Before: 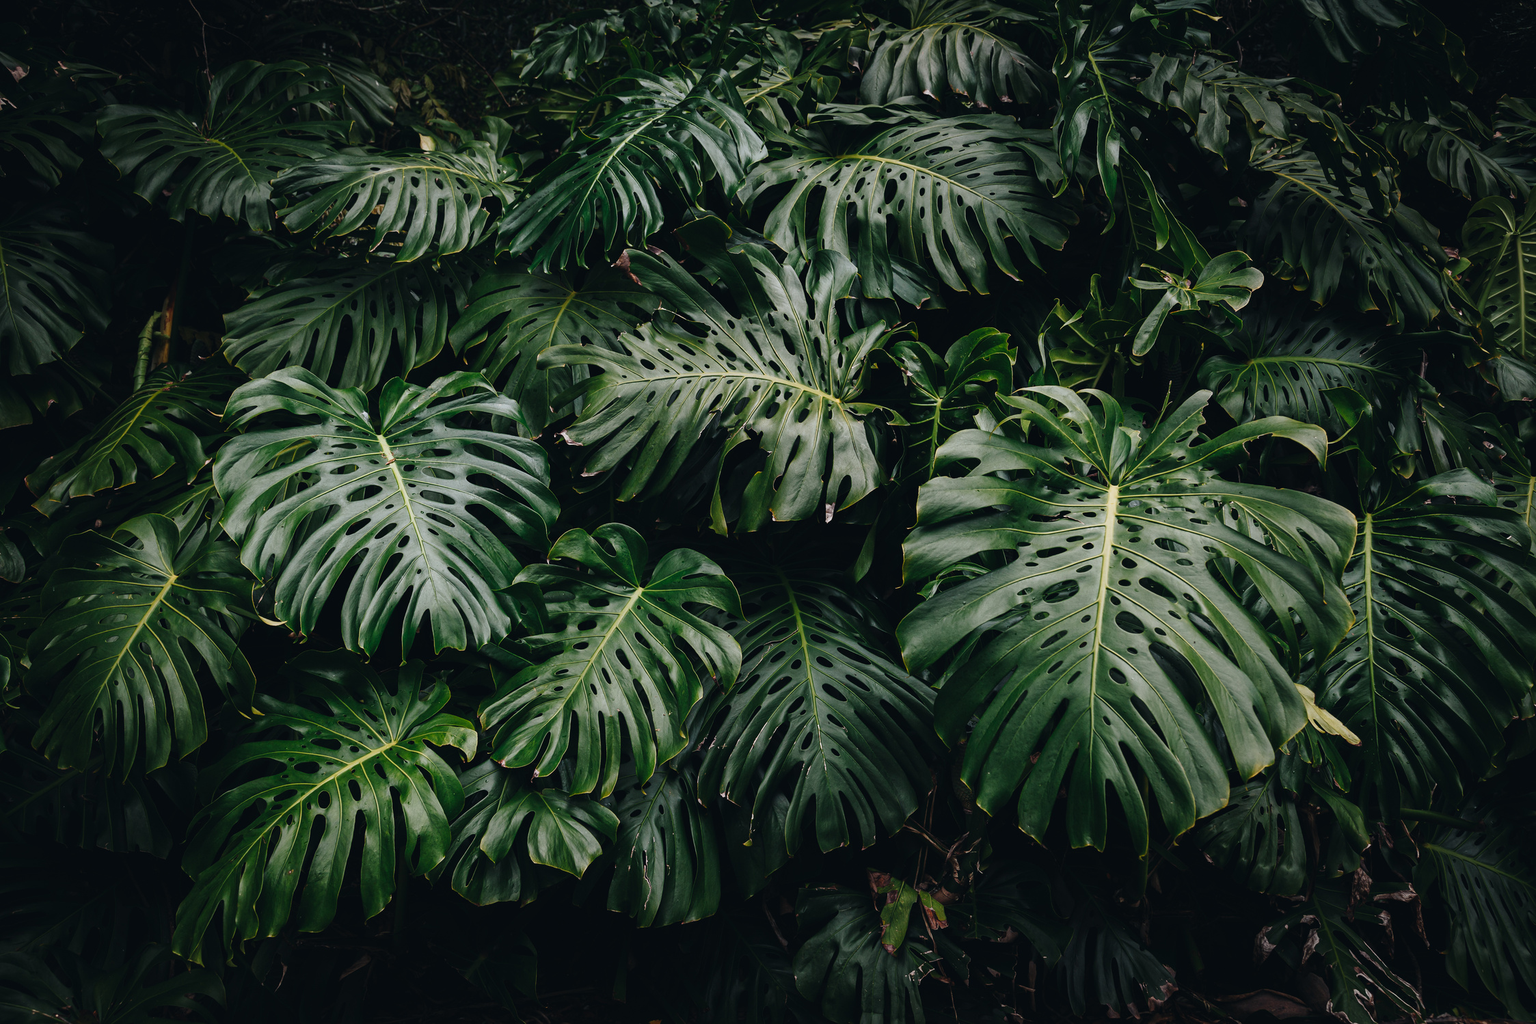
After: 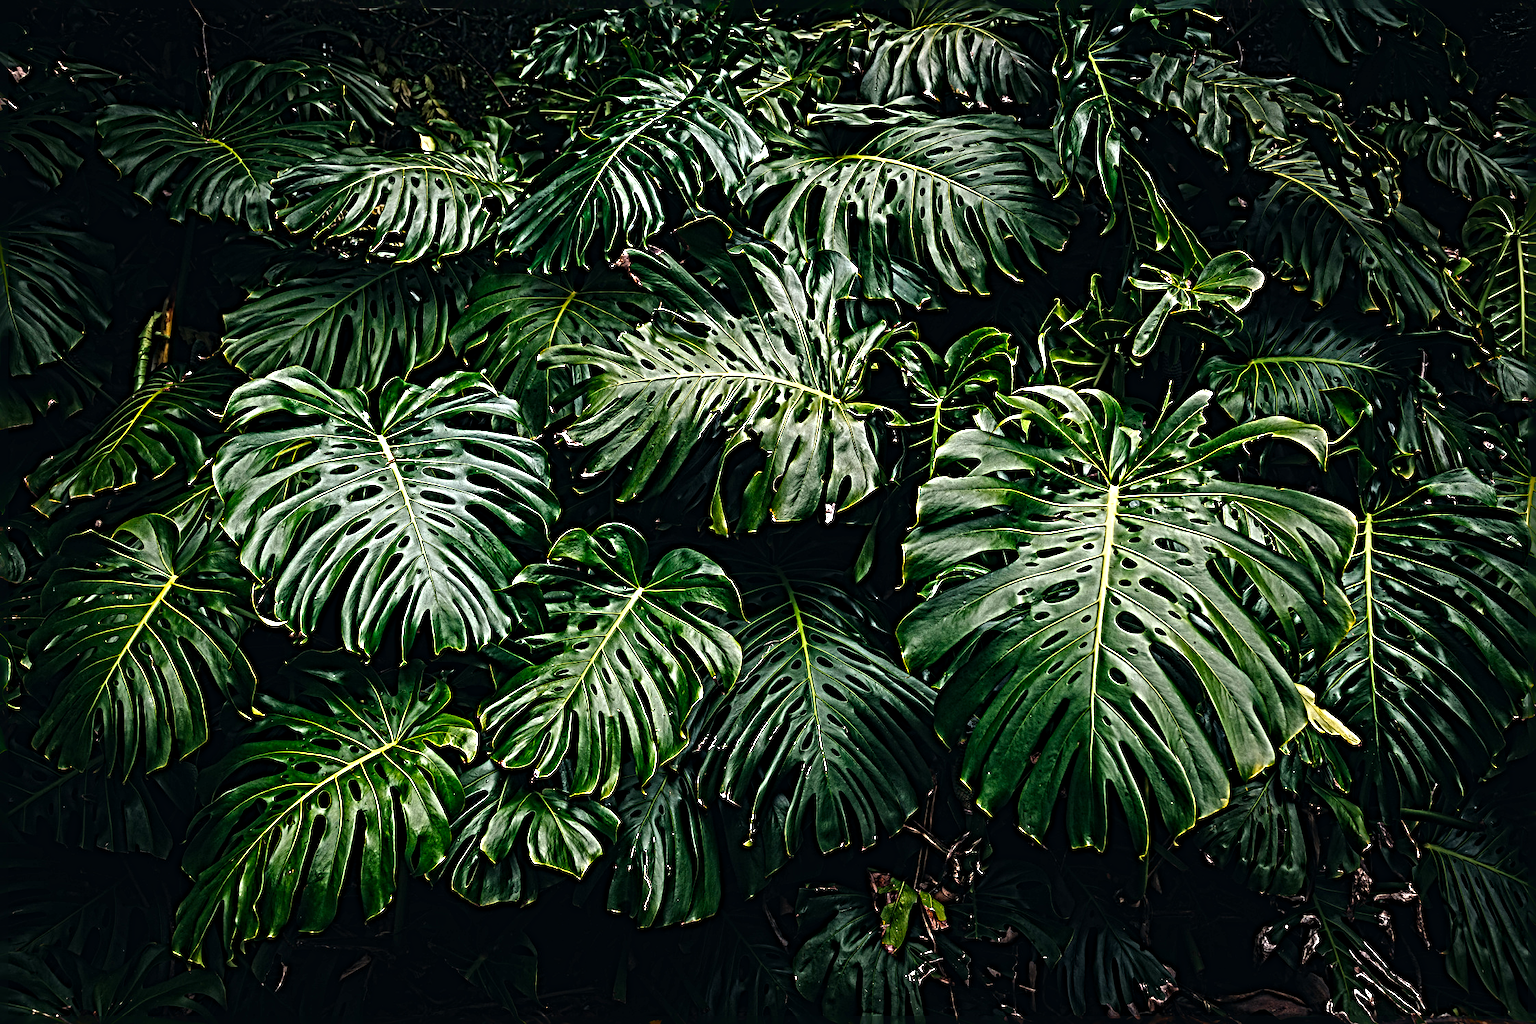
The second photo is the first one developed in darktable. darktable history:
color balance rgb: linear chroma grading › global chroma 50%, perceptual saturation grading › global saturation 2.34%, global vibrance 6.64%, contrast 12.71%, saturation formula JzAzBz (2021)
sharpen: radius 6.3, amount 1.8, threshold 0
